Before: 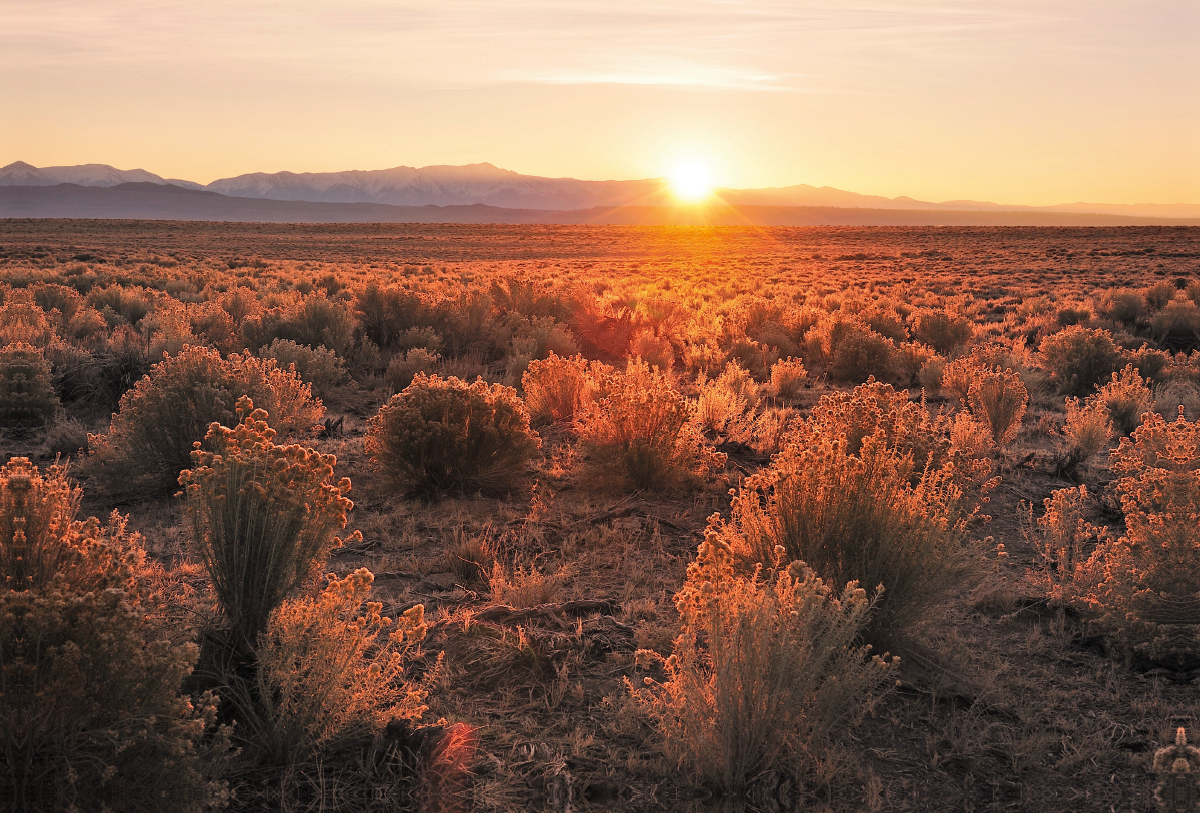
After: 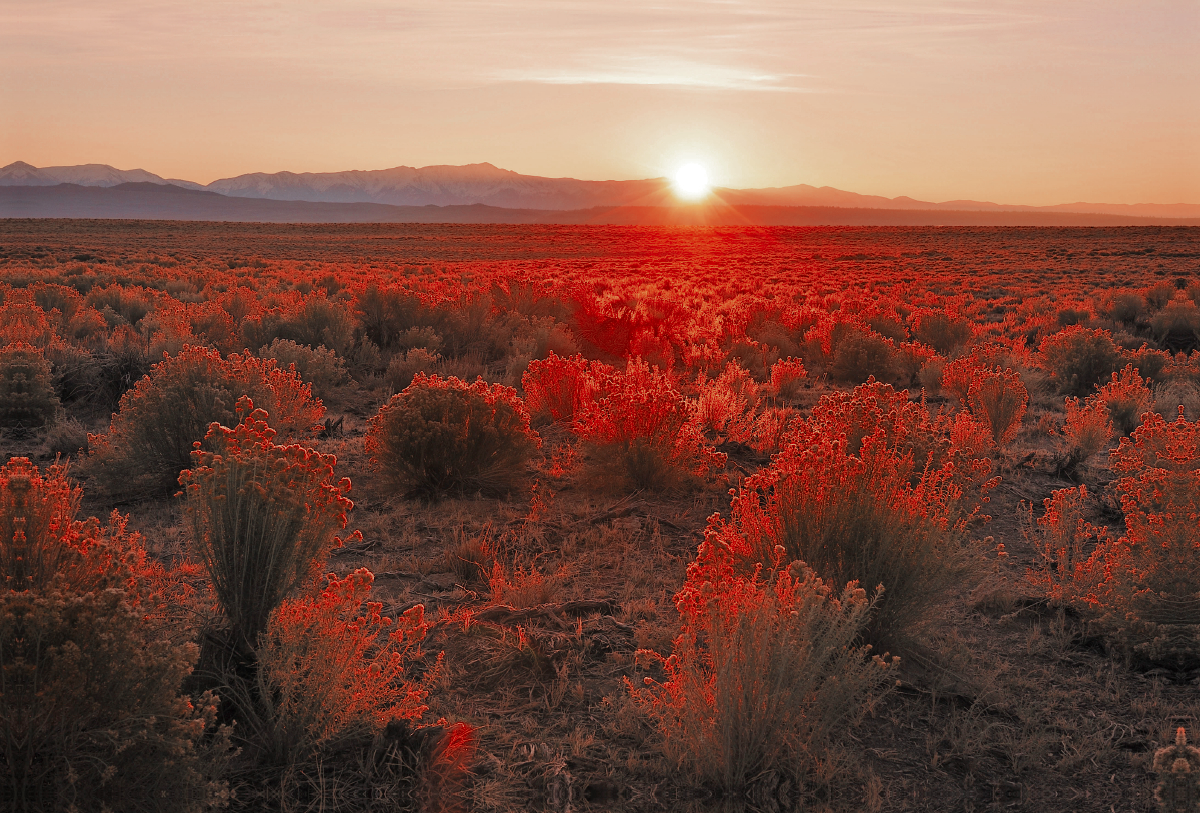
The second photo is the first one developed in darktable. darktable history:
color zones: curves: ch0 [(0, 0.299) (0.25, 0.383) (0.456, 0.352) (0.736, 0.571)]; ch1 [(0, 0.63) (0.151, 0.568) (0.254, 0.416) (0.47, 0.558) (0.732, 0.37) (0.909, 0.492)]; ch2 [(0.004, 0.604) (0.158, 0.443) (0.257, 0.403) (0.761, 0.468)]
